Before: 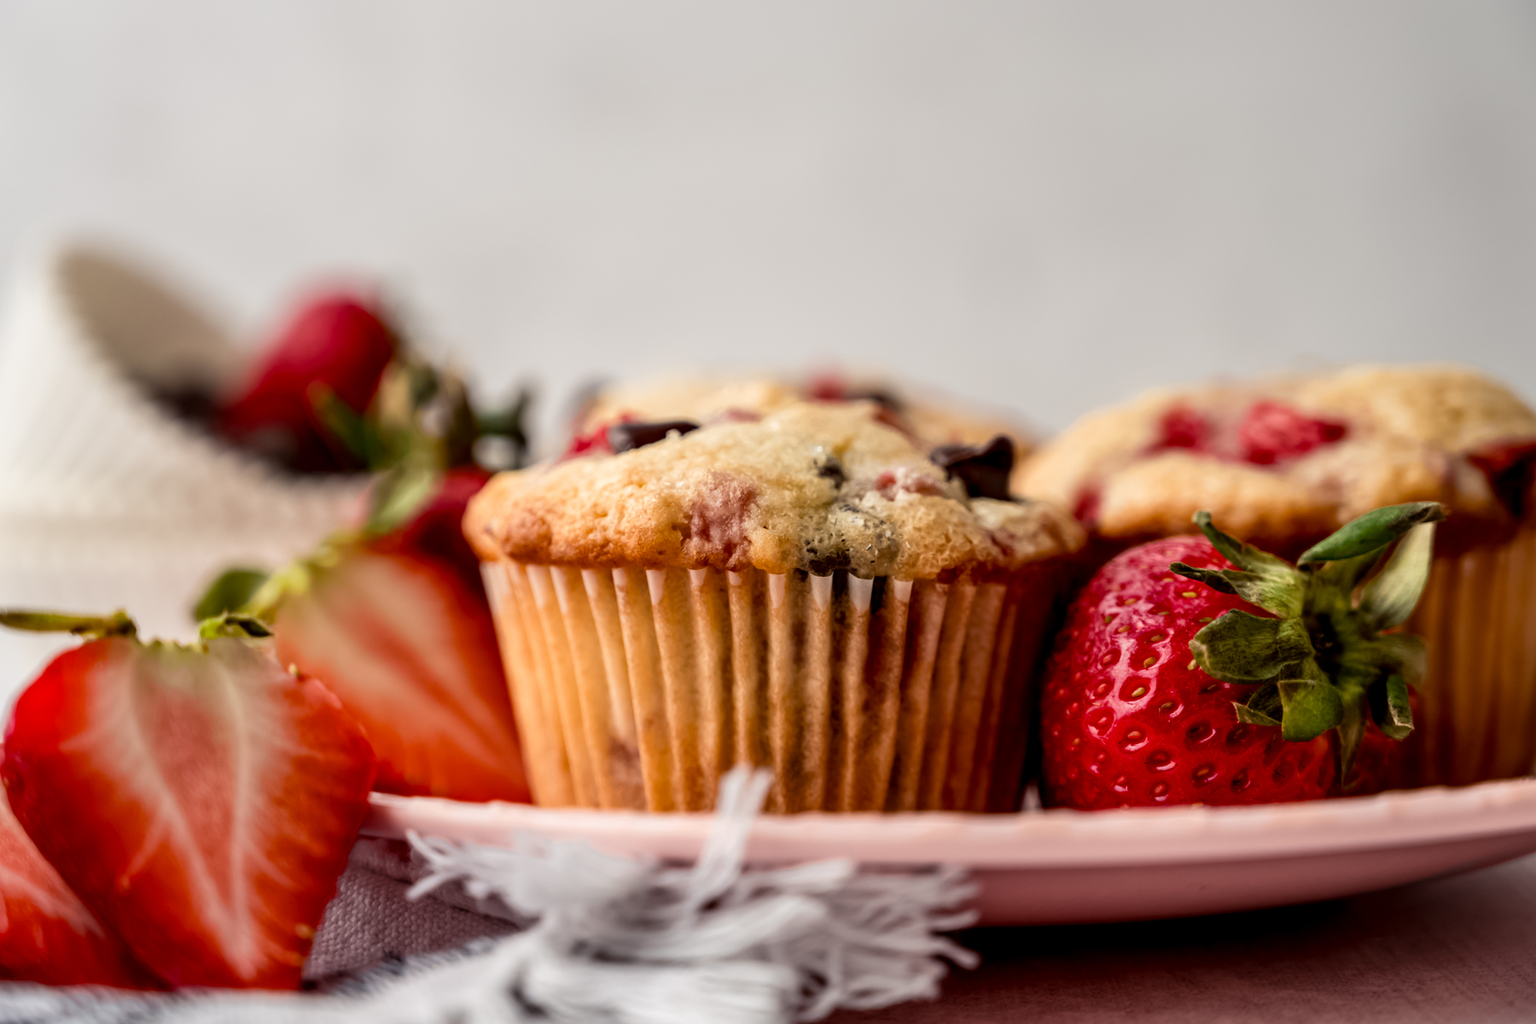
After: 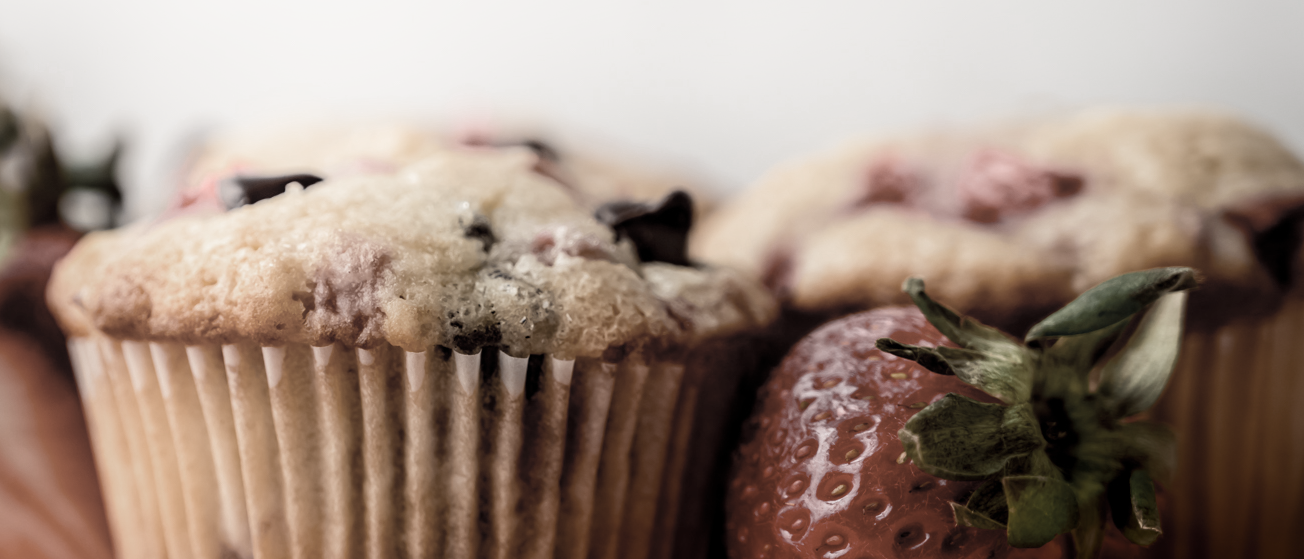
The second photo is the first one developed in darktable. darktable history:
shadows and highlights: shadows -55.52, highlights 85.82, soften with gaussian
color zones: curves: ch0 [(0, 0.613) (0.01, 0.613) (0.245, 0.448) (0.498, 0.529) (0.642, 0.665) (0.879, 0.777) (0.99, 0.613)]; ch1 [(0, 0.035) (0.121, 0.189) (0.259, 0.197) (0.415, 0.061) (0.589, 0.022) (0.732, 0.022) (0.857, 0.026) (0.991, 0.053)]
crop and rotate: left 27.529%, top 26.761%, bottom 26.582%
